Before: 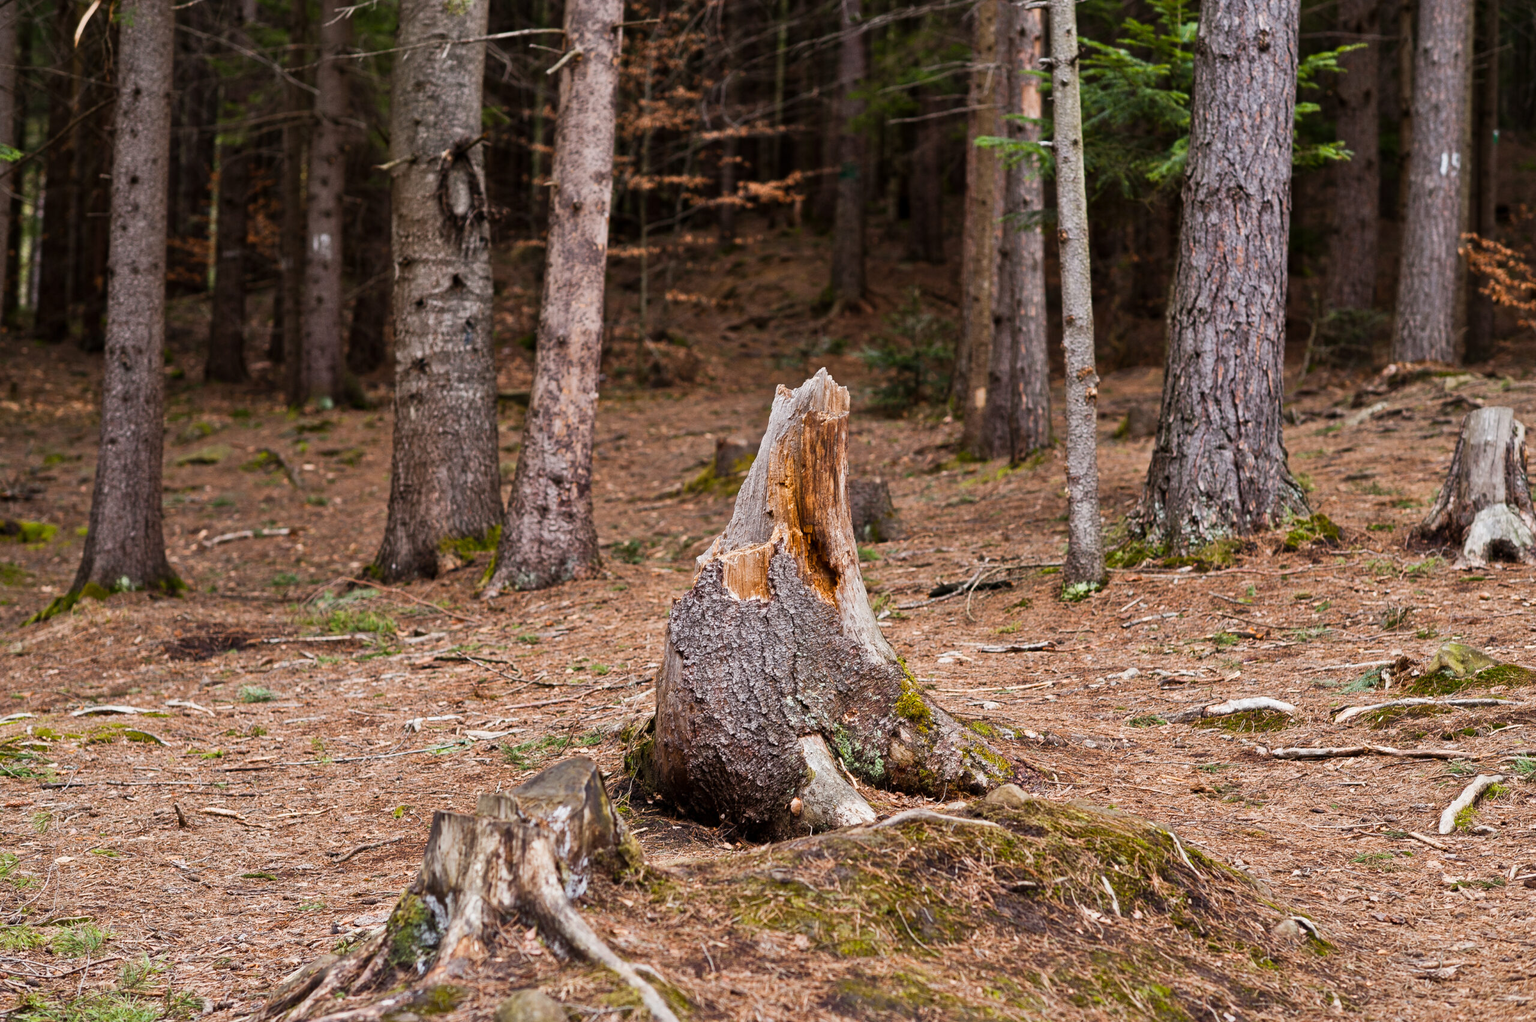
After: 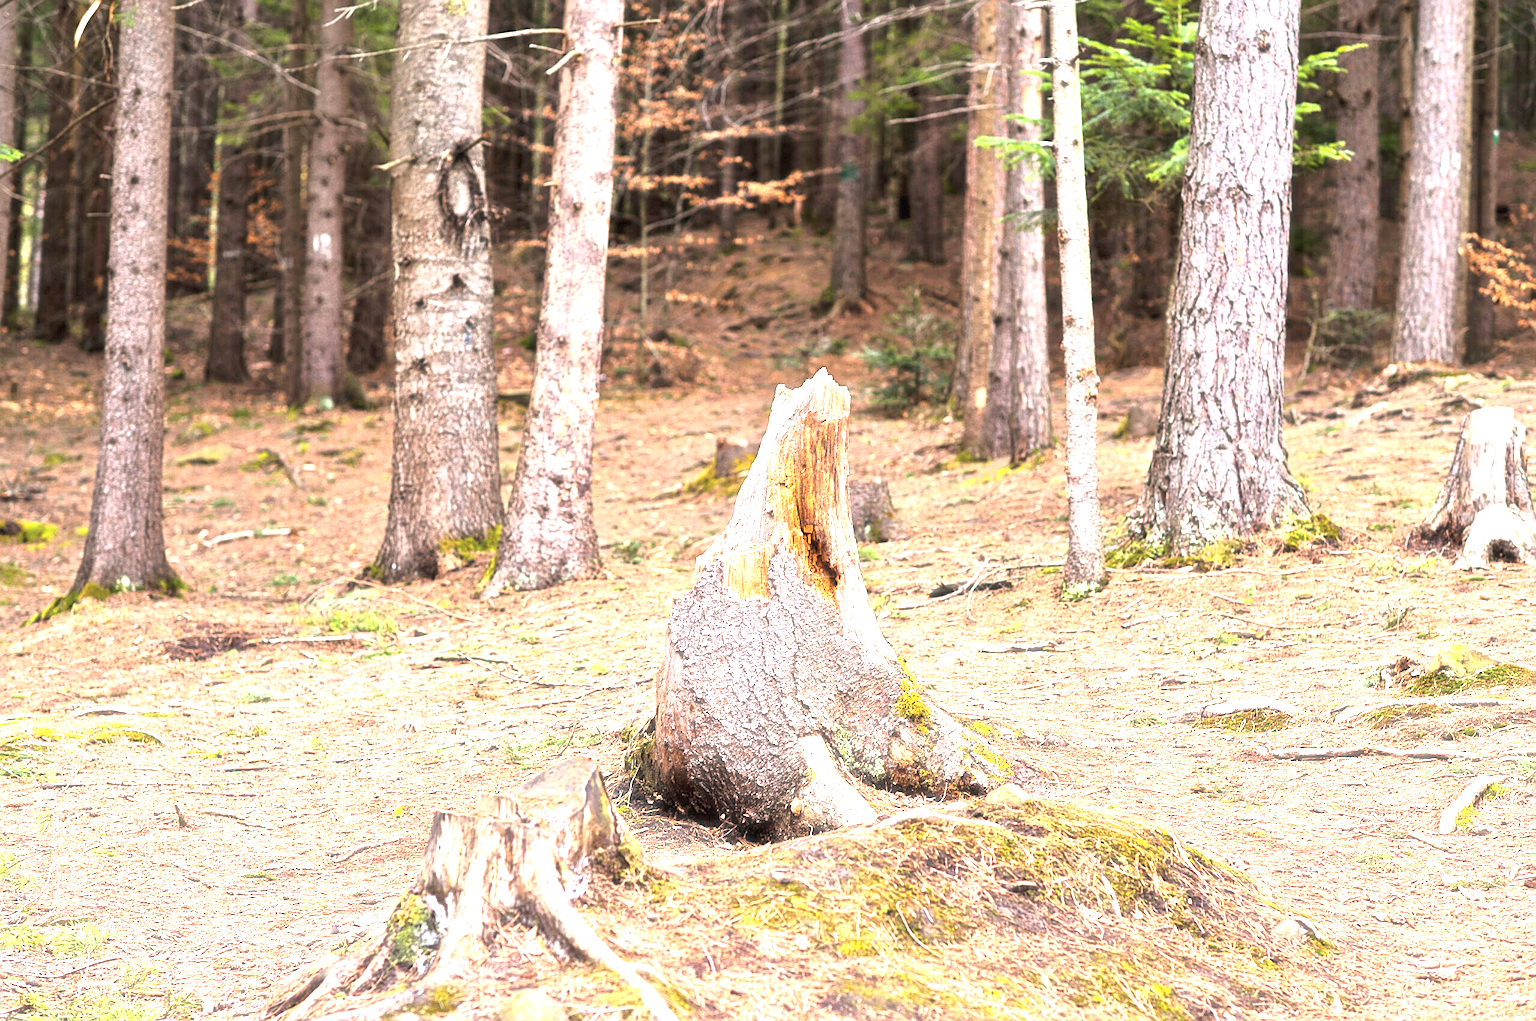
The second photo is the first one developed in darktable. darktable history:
tone curve: curves: ch0 [(0, 0) (0.003, 0.022) (0.011, 0.025) (0.025, 0.032) (0.044, 0.055) (0.069, 0.089) (0.1, 0.133) (0.136, 0.18) (0.177, 0.231) (0.224, 0.291) (0.277, 0.35) (0.335, 0.42) (0.399, 0.496) (0.468, 0.561) (0.543, 0.632) (0.623, 0.706) (0.709, 0.783) (0.801, 0.865) (0.898, 0.947) (1, 1)], color space Lab, independent channels, preserve colors none
levels: mode automatic, levels [0, 0.492, 0.984]
sharpen: on, module defaults
exposure: black level correction 0, exposure 2 EV, compensate highlight preservation false
haze removal: strength -0.107, compatibility mode true, adaptive false
